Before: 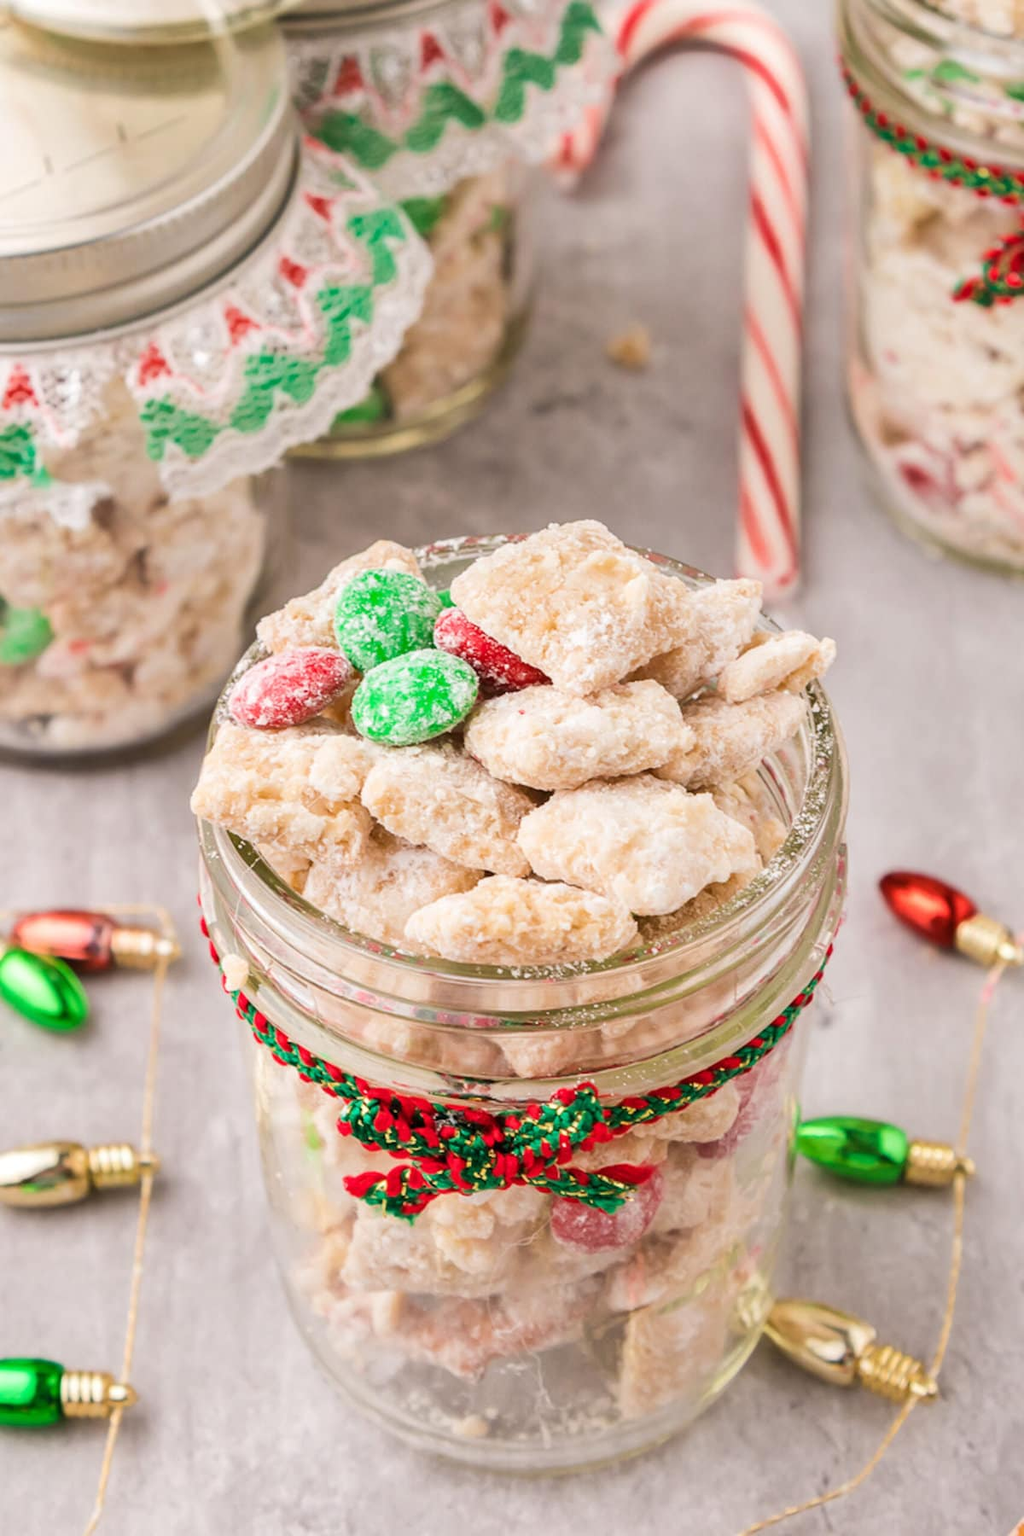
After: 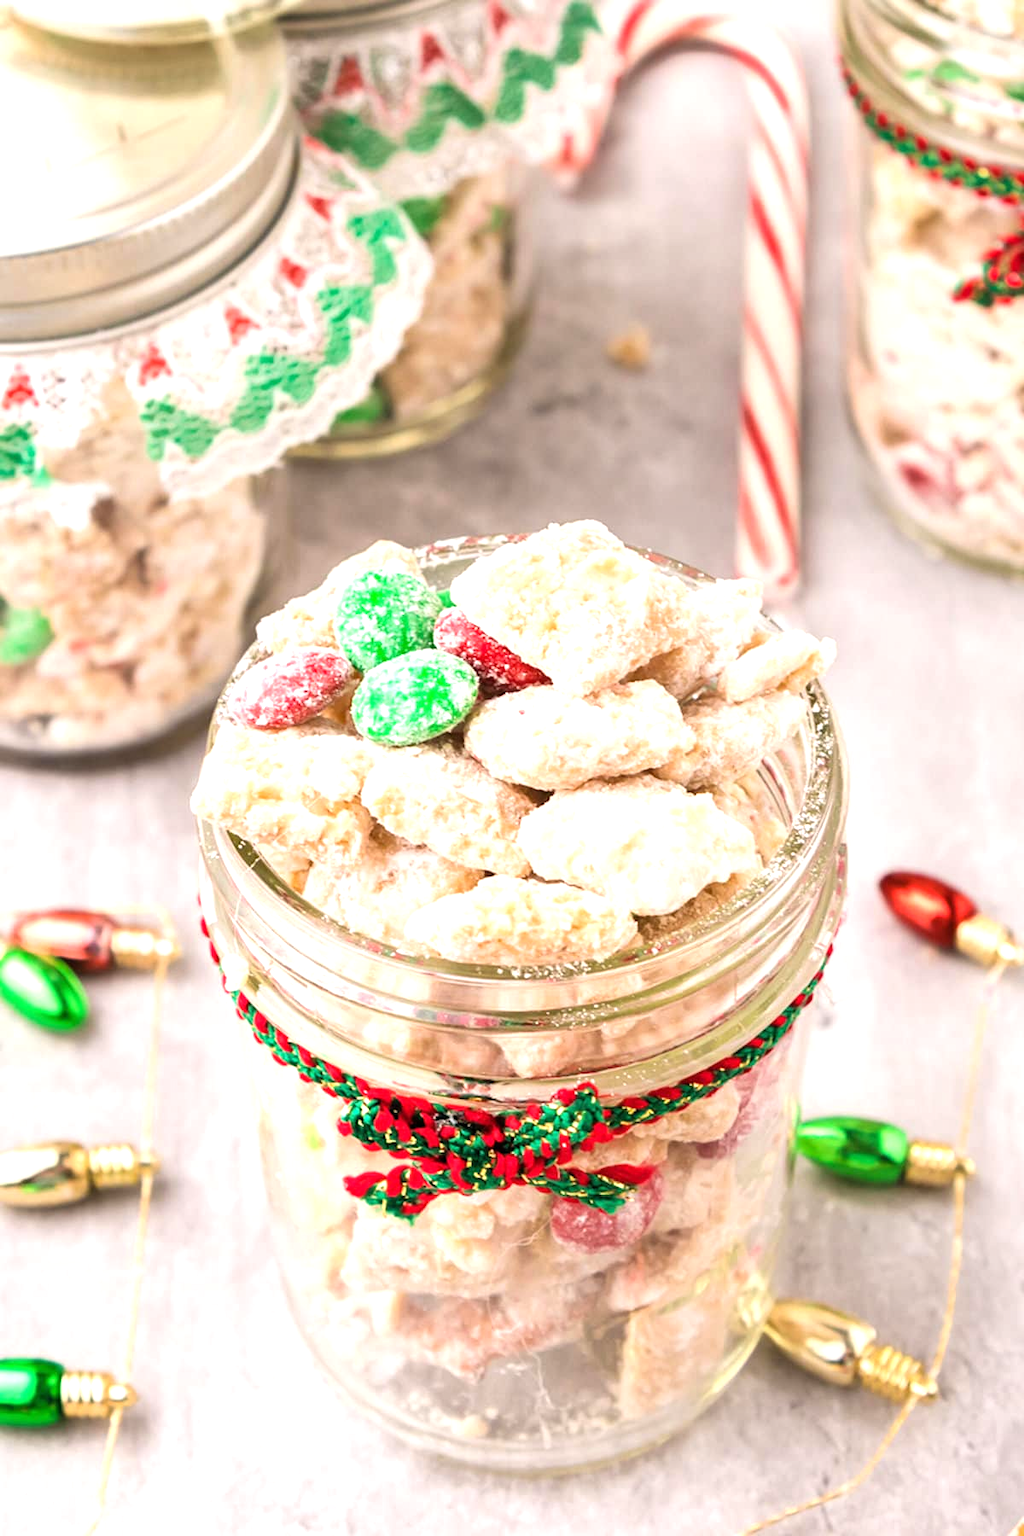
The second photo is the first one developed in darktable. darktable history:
tone equalizer: -8 EV -0.763 EV, -7 EV -0.724 EV, -6 EV -0.595 EV, -5 EV -0.389 EV, -3 EV 0.382 EV, -2 EV 0.6 EV, -1 EV 0.7 EV, +0 EV 0.743 EV
